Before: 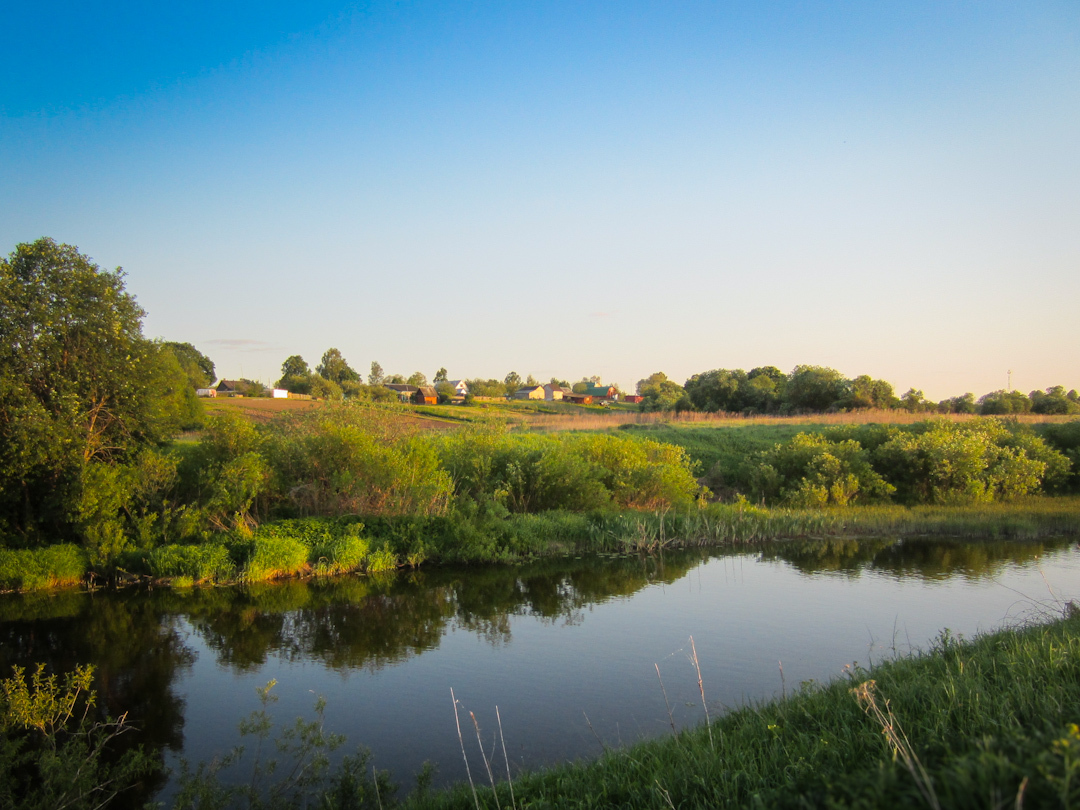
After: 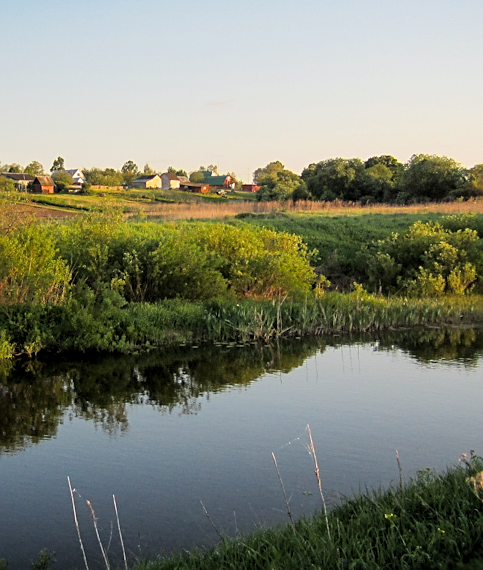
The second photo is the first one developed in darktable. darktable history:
sharpen: on, module defaults
shadows and highlights: shadows 20.8, highlights -36.73, highlights color adjustment 39.05%, soften with gaussian
filmic rgb: black relative exposure -12.12 EV, white relative exposure 2.81 EV, target black luminance 0%, hardness 8.06, latitude 71.06%, contrast 1.138, highlights saturation mix 11.18%, shadows ↔ highlights balance -0.384%, iterations of high-quality reconstruction 10
crop: left 35.488%, top 26.162%, right 19.769%, bottom 3.385%
levels: levels [0.026, 0.507, 0.987]
